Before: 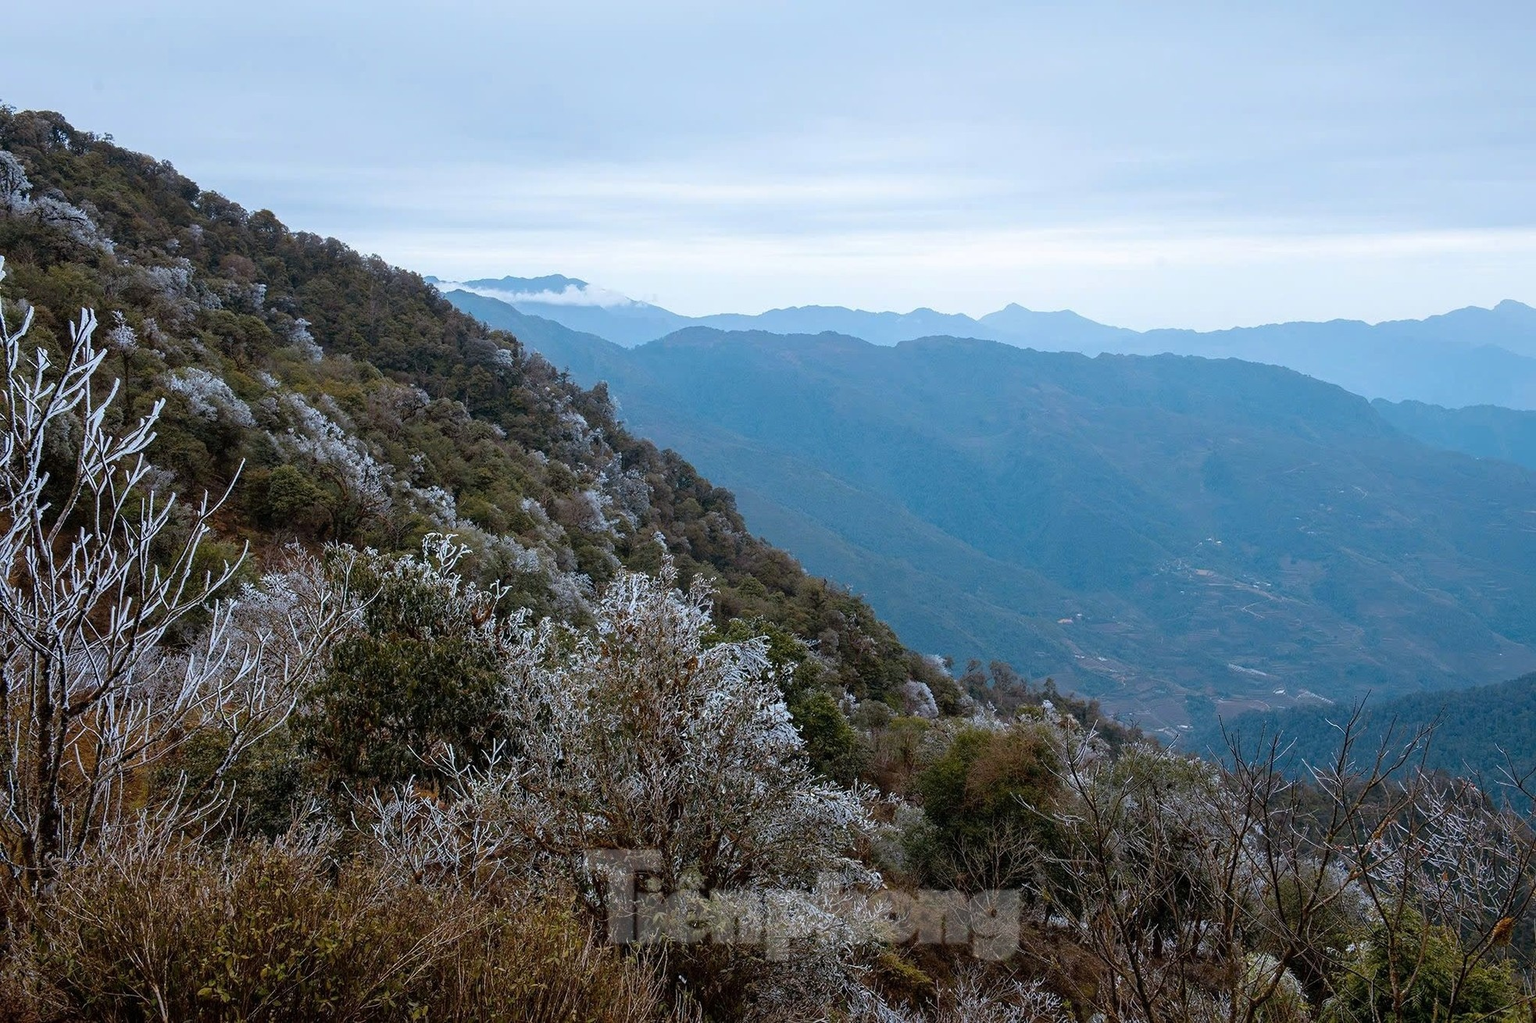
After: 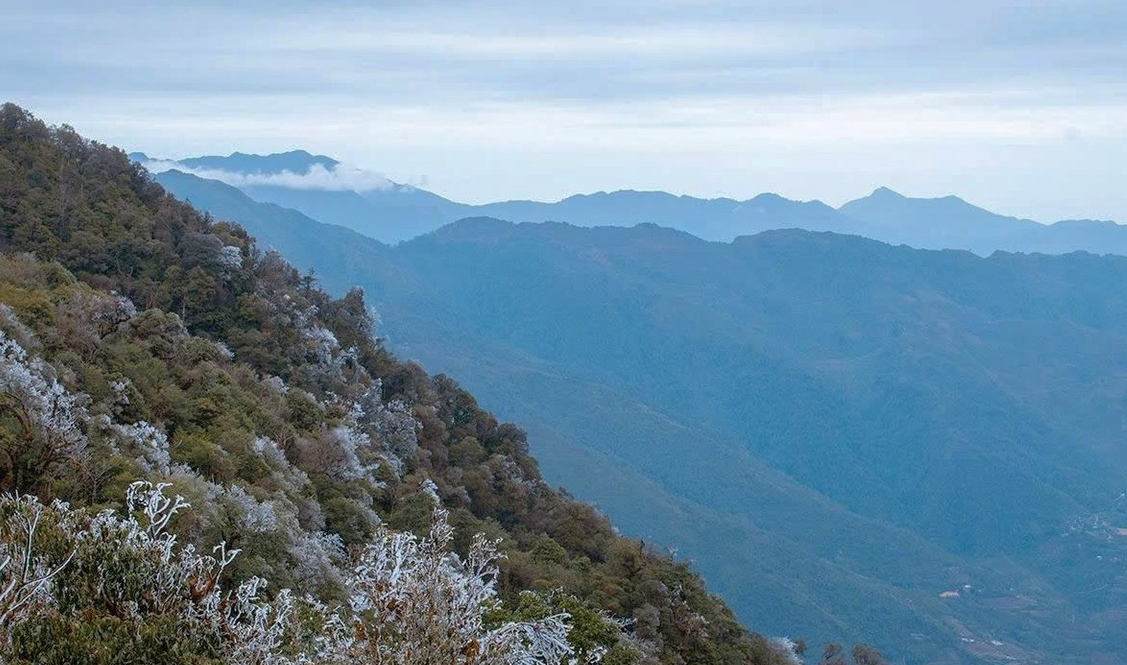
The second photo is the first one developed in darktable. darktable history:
shadows and highlights: on, module defaults
crop: left 21.072%, top 15.416%, right 21.596%, bottom 33.815%
